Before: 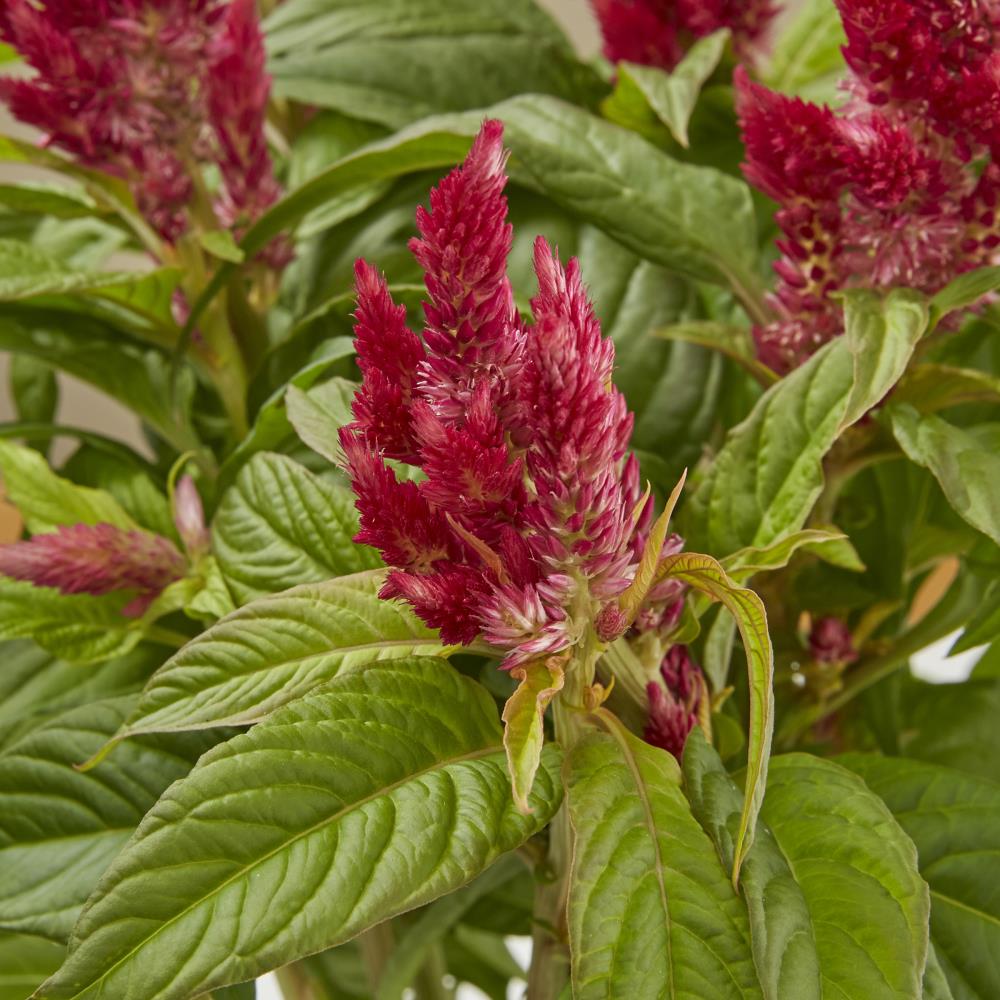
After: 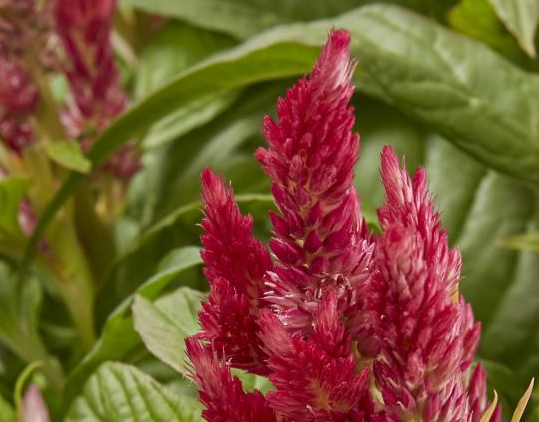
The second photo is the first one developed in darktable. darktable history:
crop: left 15.306%, top 9.065%, right 30.789%, bottom 48.638%
tone equalizer: on, module defaults
